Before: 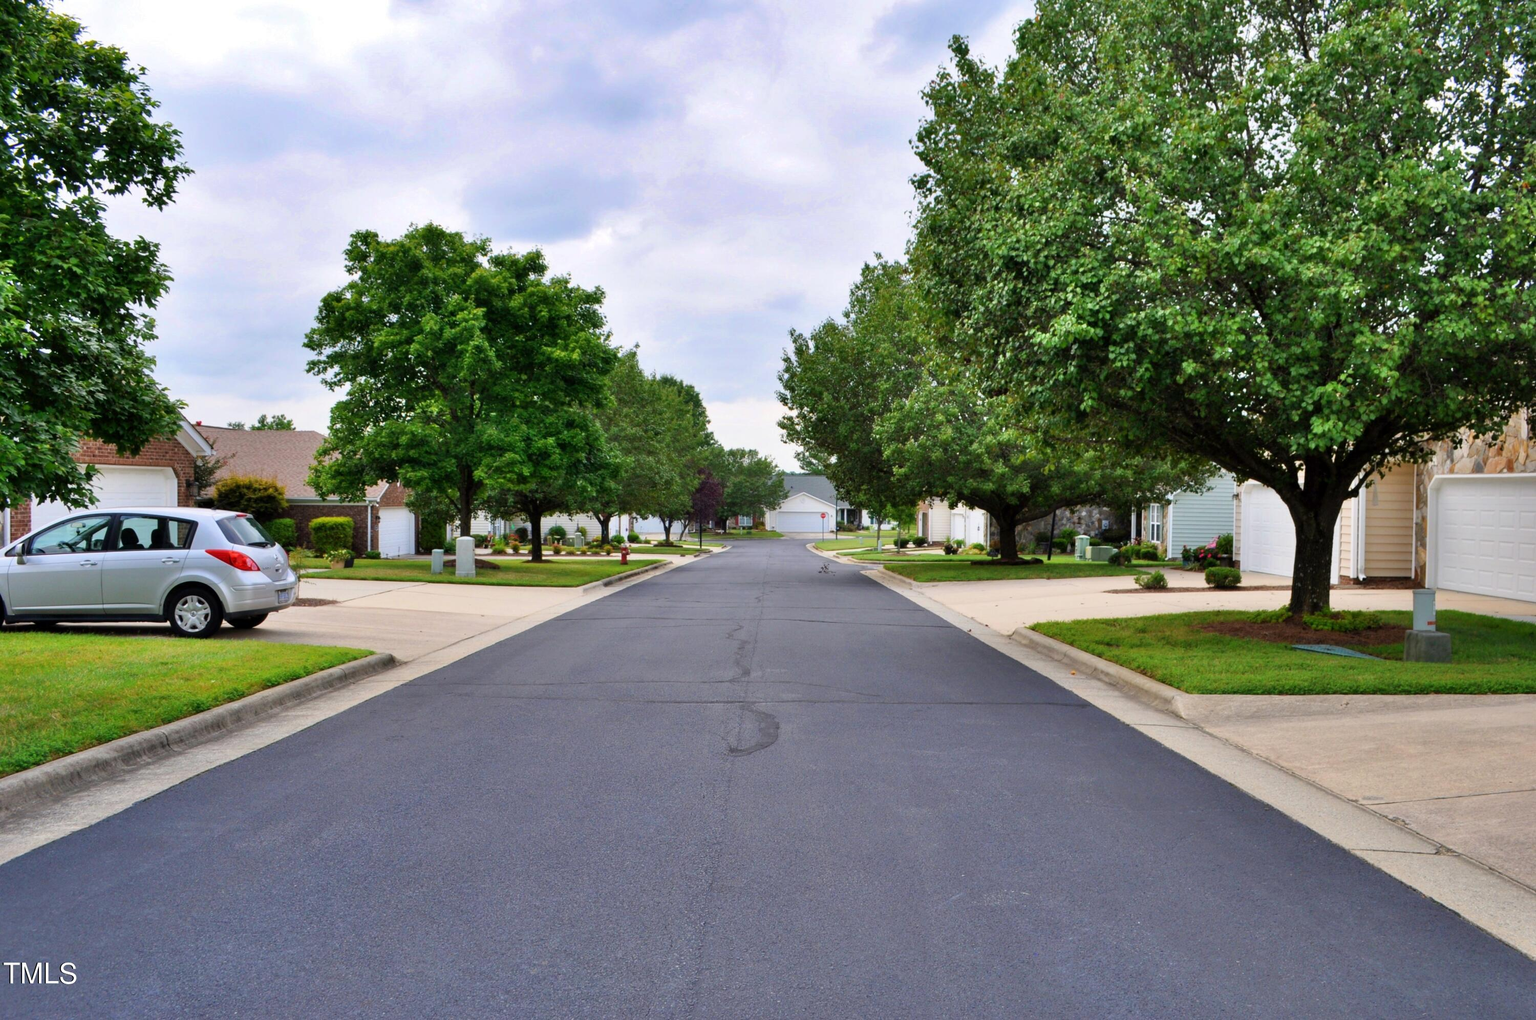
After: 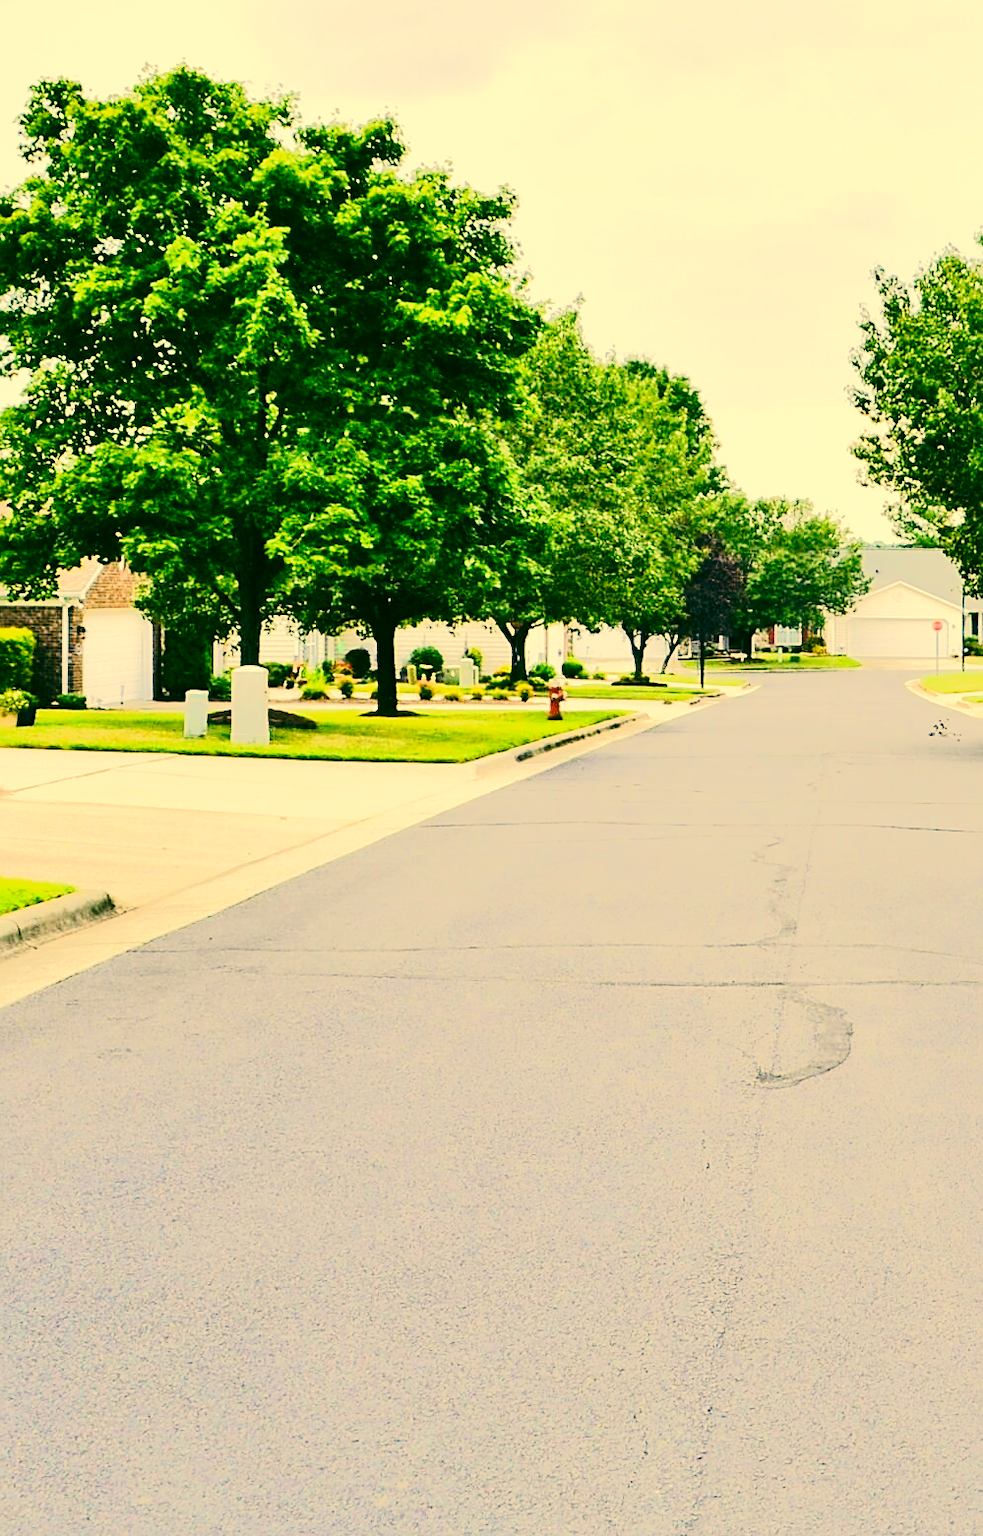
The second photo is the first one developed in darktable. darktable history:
crop and rotate: left 21.862%, top 18.626%, right 44.819%, bottom 3.007%
color correction: highlights a* 5.7, highlights b* 33.19, shadows a* -25.36, shadows b* 3.92
tone equalizer: -8 EV -0.5 EV, -7 EV -0.326 EV, -6 EV -0.1 EV, -5 EV 0.384 EV, -4 EV 0.984 EV, -3 EV 0.802 EV, -2 EV -0.012 EV, -1 EV 0.136 EV, +0 EV -0.034 EV, edges refinement/feathering 500, mask exposure compensation -1.57 EV, preserve details no
base curve: curves: ch0 [(0, 0) (0.032, 0.037) (0.105, 0.228) (0.435, 0.76) (0.856, 0.983) (1, 1)], preserve colors none
sharpen: on, module defaults
